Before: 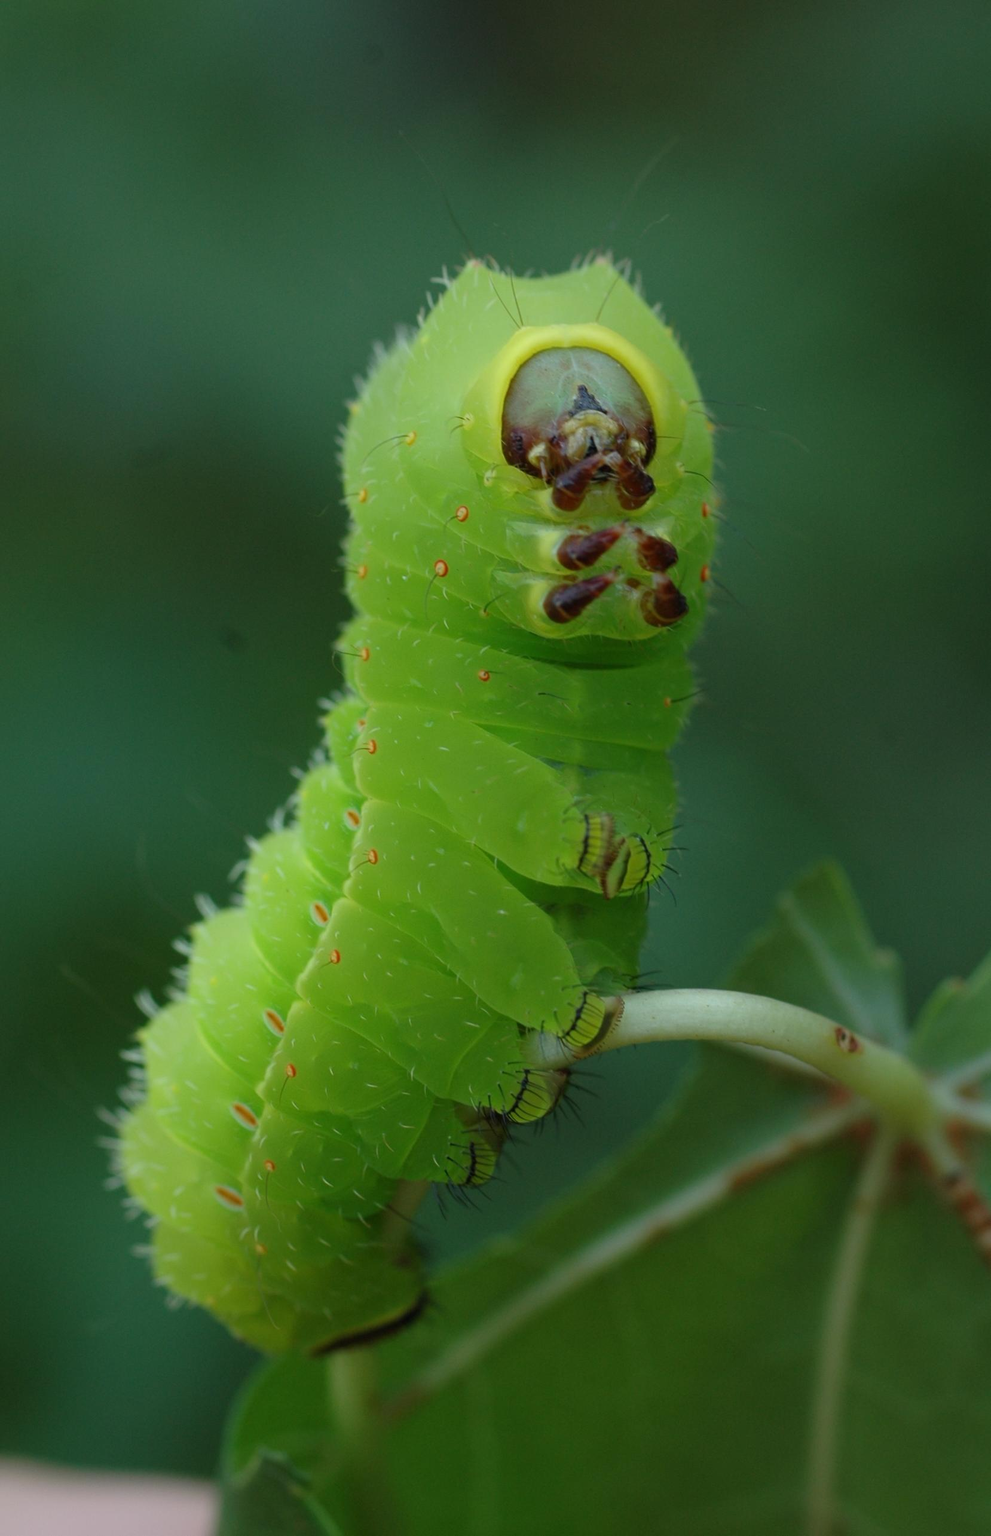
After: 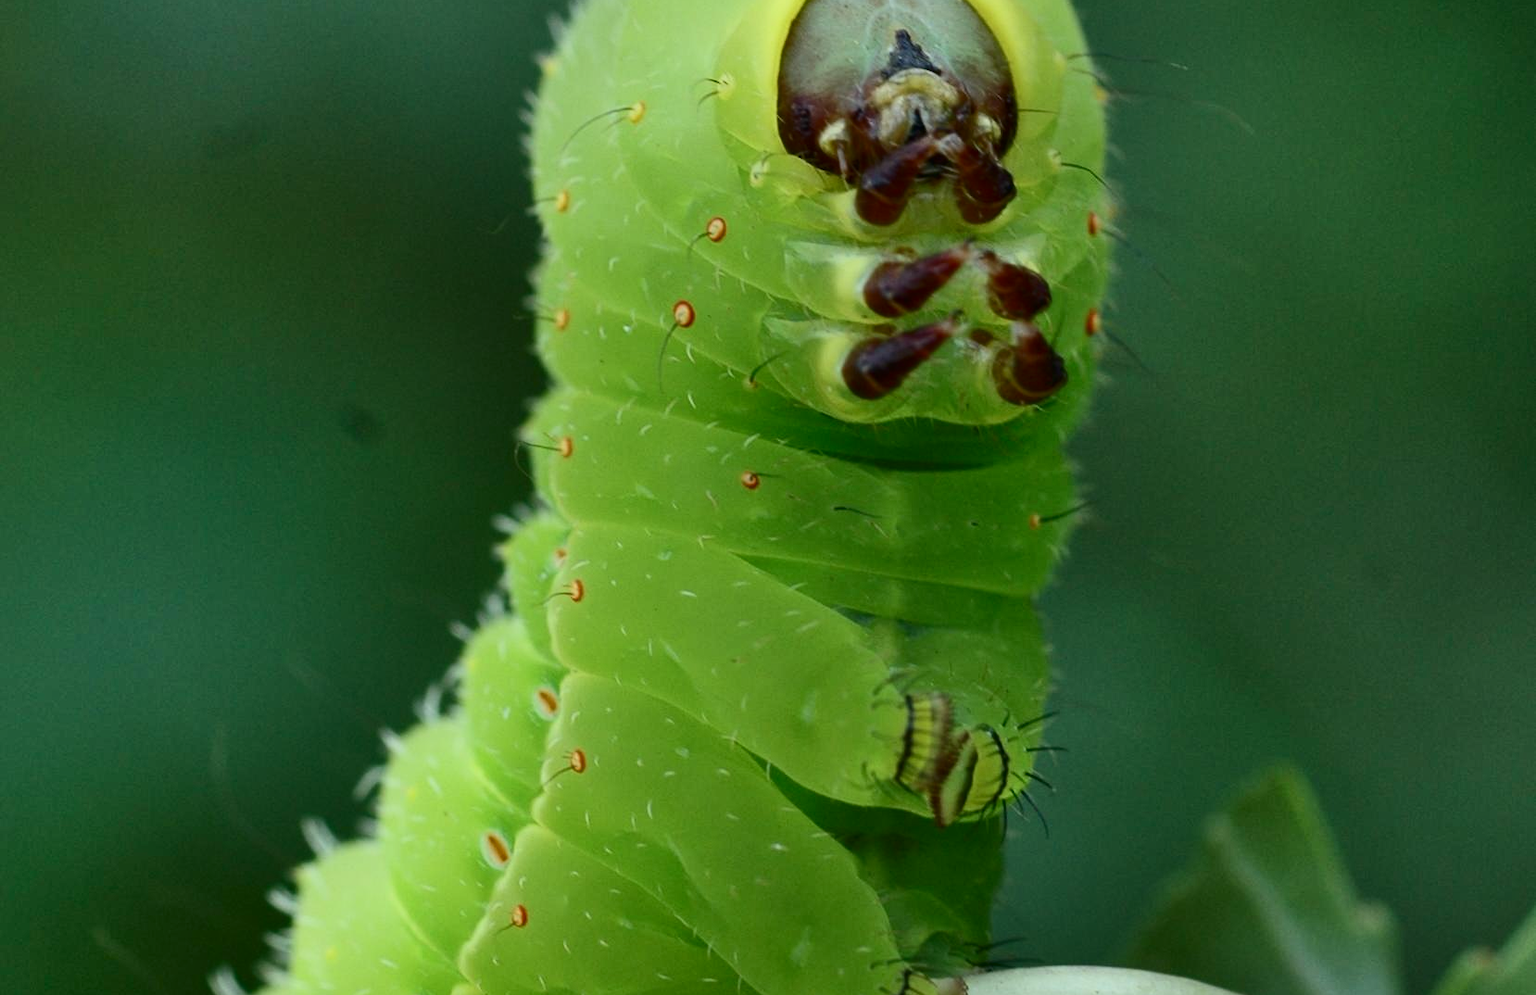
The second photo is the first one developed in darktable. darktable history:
contrast brightness saturation: contrast 0.28
shadows and highlights: shadows 60, soften with gaussian
crop and rotate: top 23.84%, bottom 34.294%
